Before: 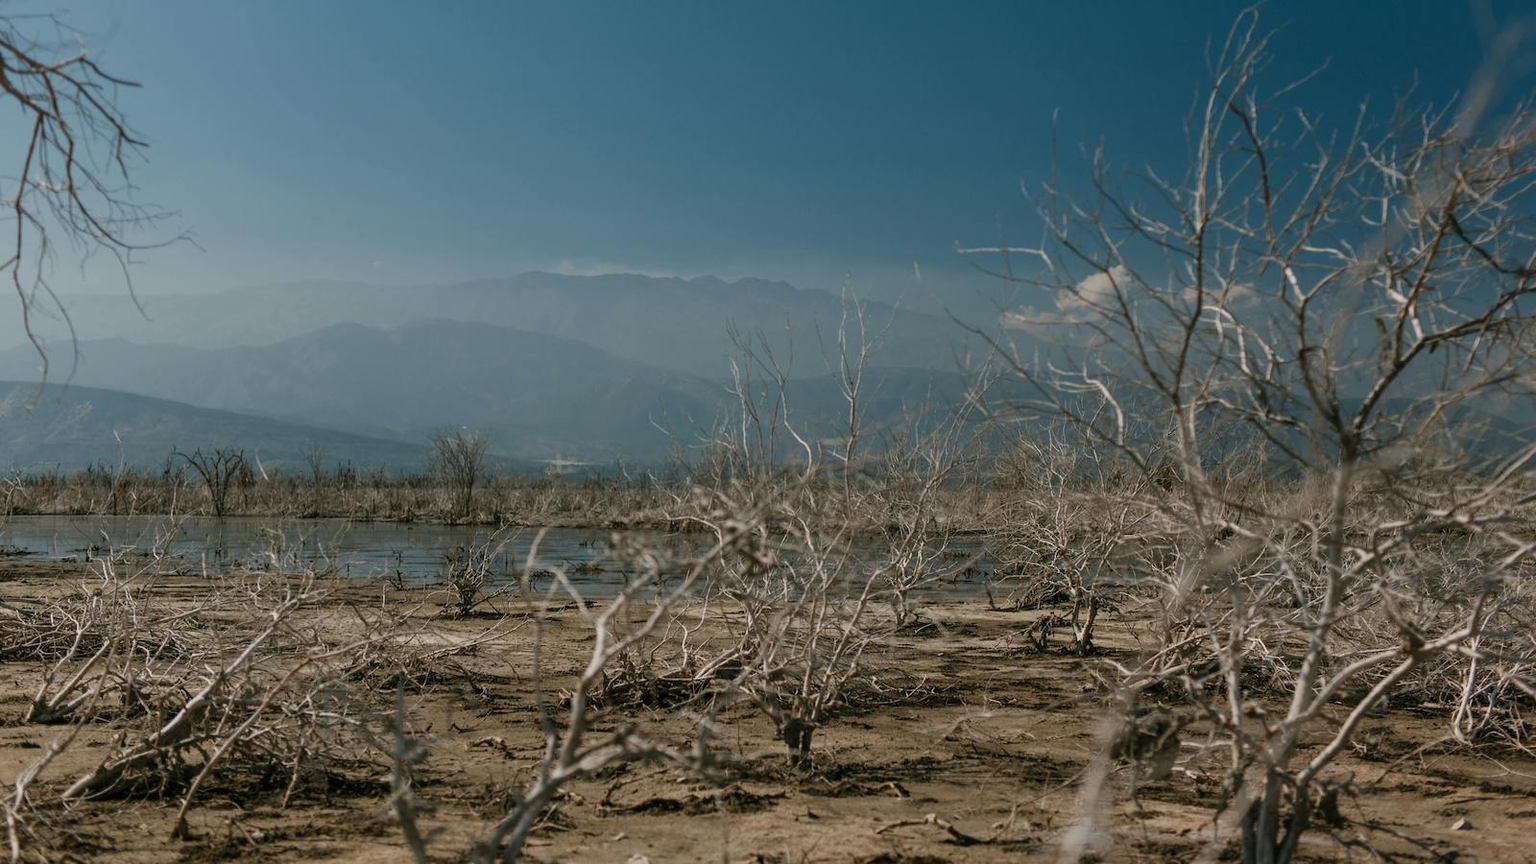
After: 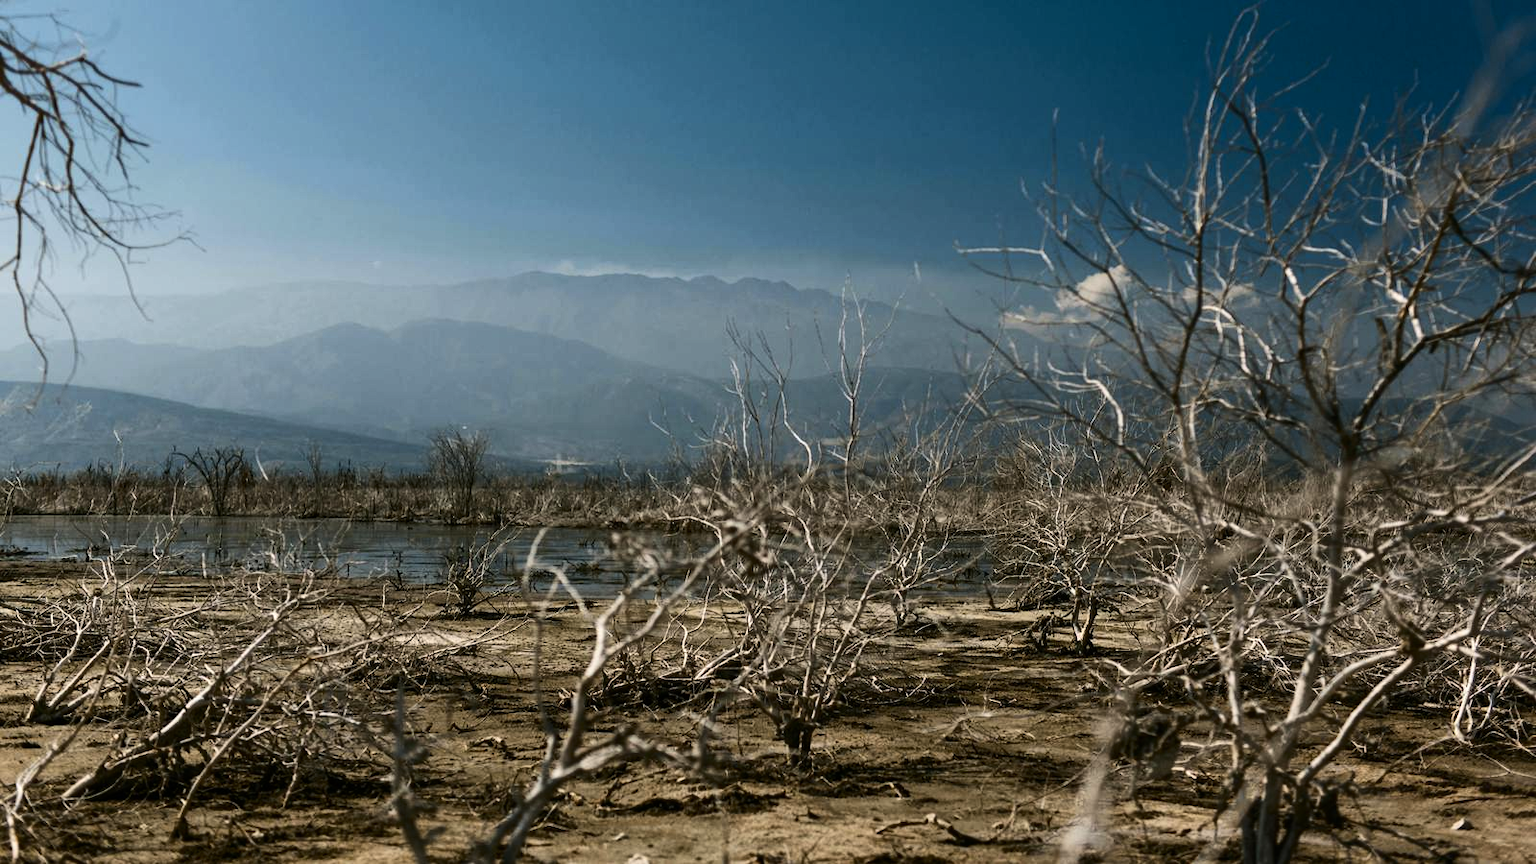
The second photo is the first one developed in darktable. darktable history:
color contrast: green-magenta contrast 0.8, blue-yellow contrast 1.1, unbound 0
tone equalizer: -8 EV -0.75 EV, -7 EV -0.7 EV, -6 EV -0.6 EV, -5 EV -0.4 EV, -3 EV 0.4 EV, -2 EV 0.6 EV, -1 EV 0.7 EV, +0 EV 0.75 EV, edges refinement/feathering 500, mask exposure compensation -1.57 EV, preserve details no
contrast brightness saturation: contrast 0.15, brightness -0.01, saturation 0.1
